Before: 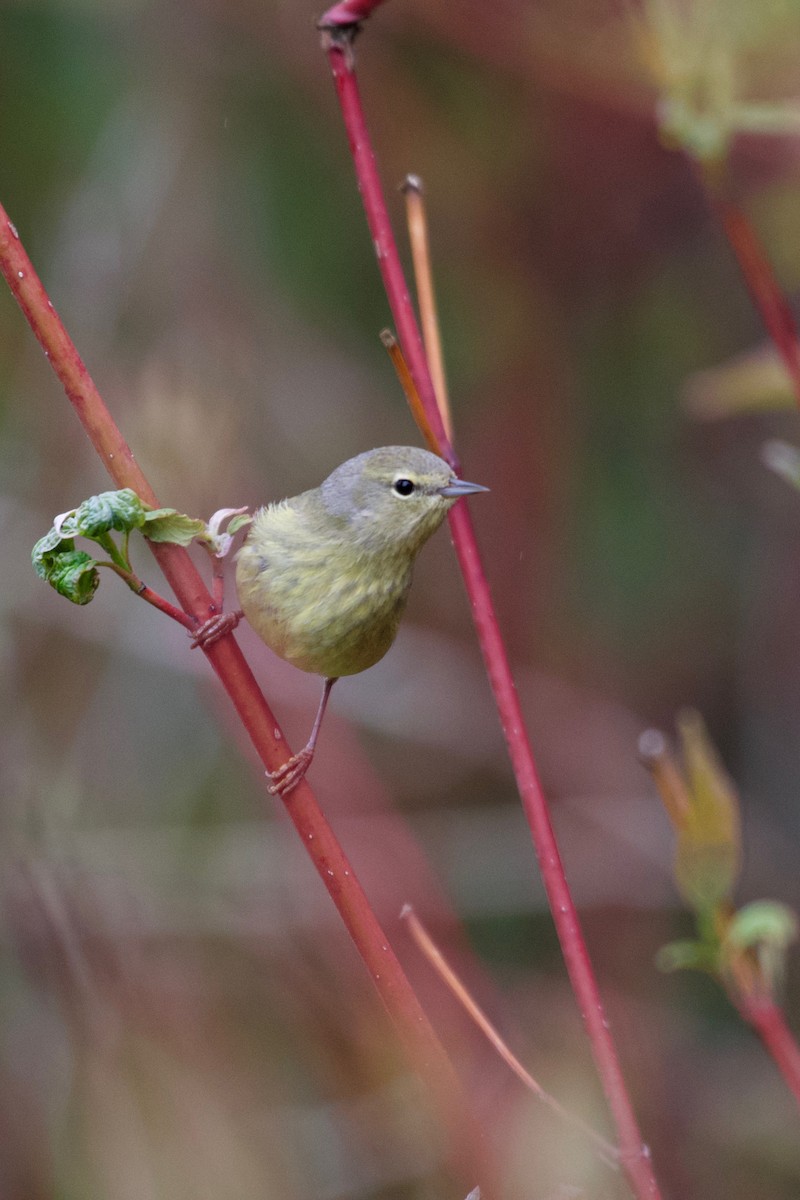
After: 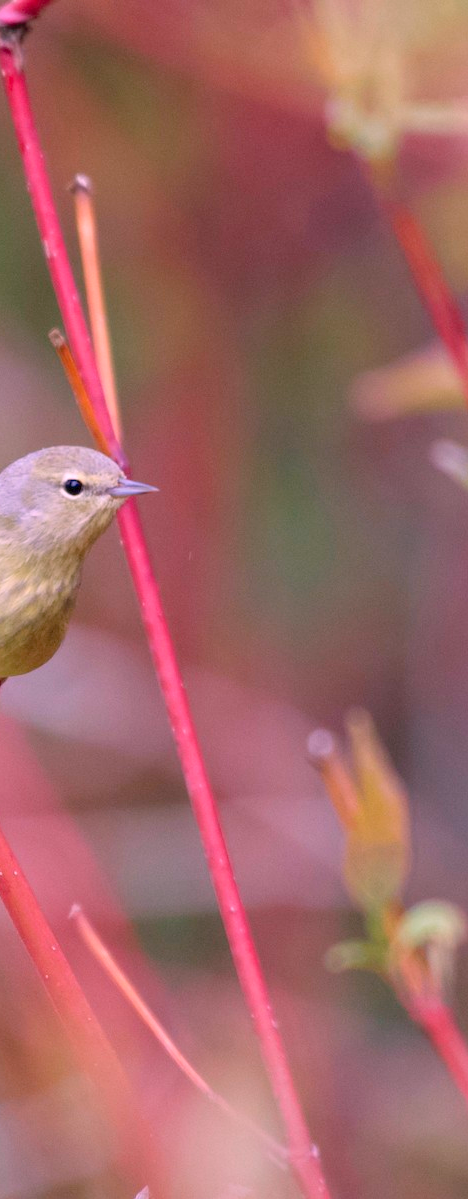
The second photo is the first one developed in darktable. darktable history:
white balance: red 1.188, blue 1.11
crop: left 41.402%
levels: levels [0, 0.43, 0.984]
